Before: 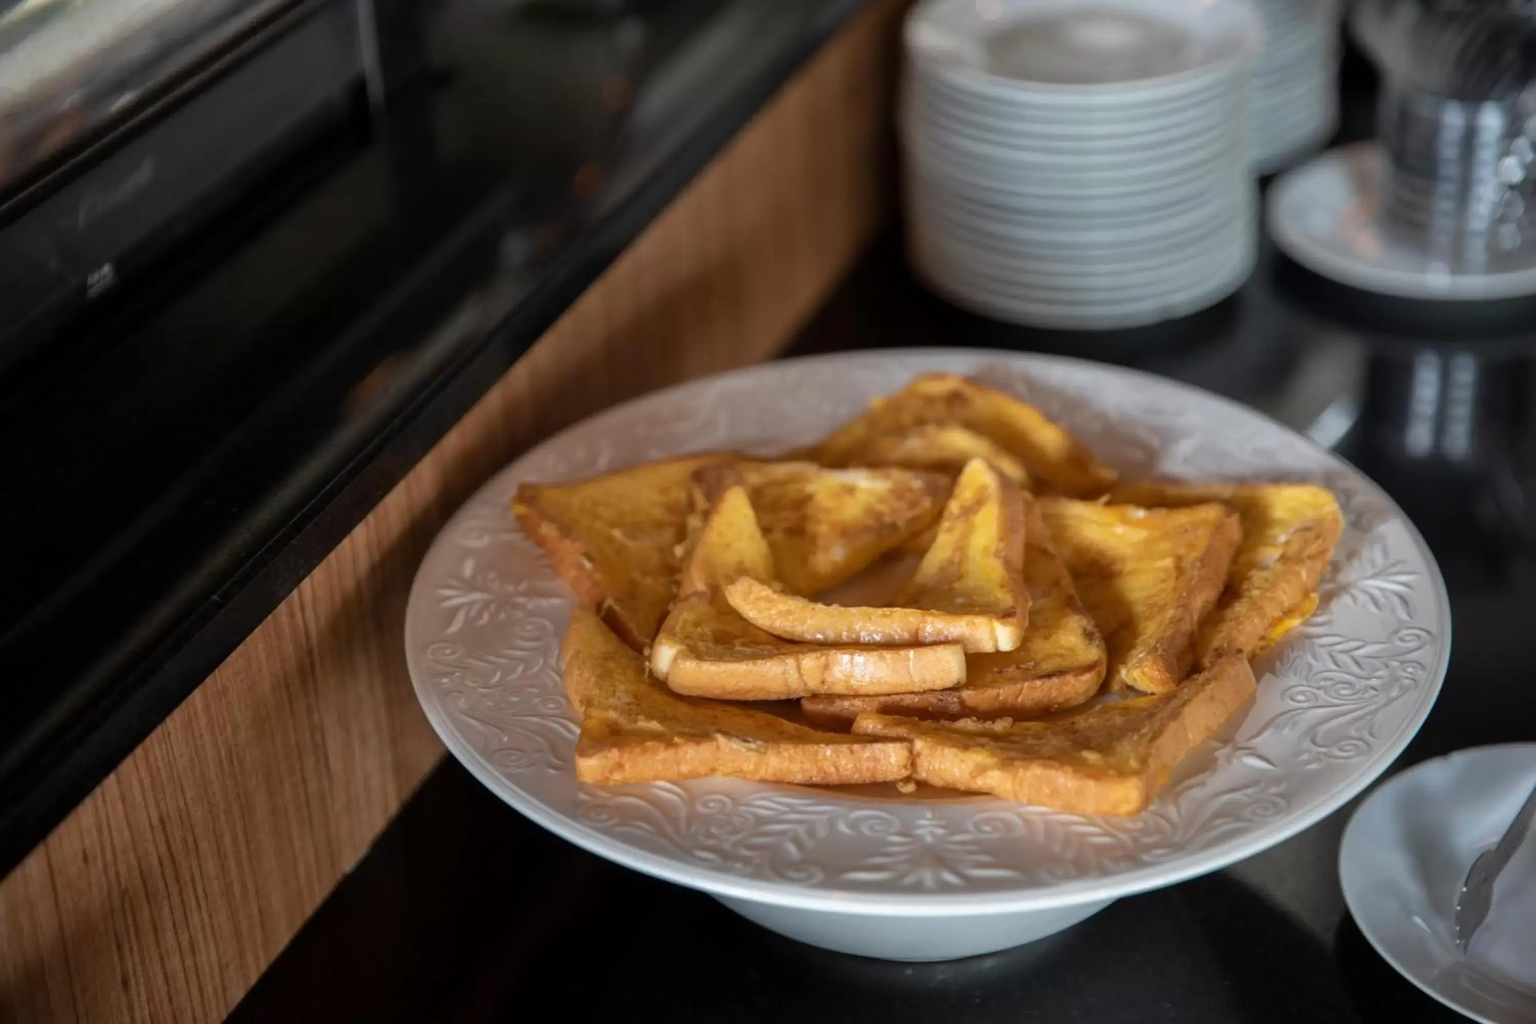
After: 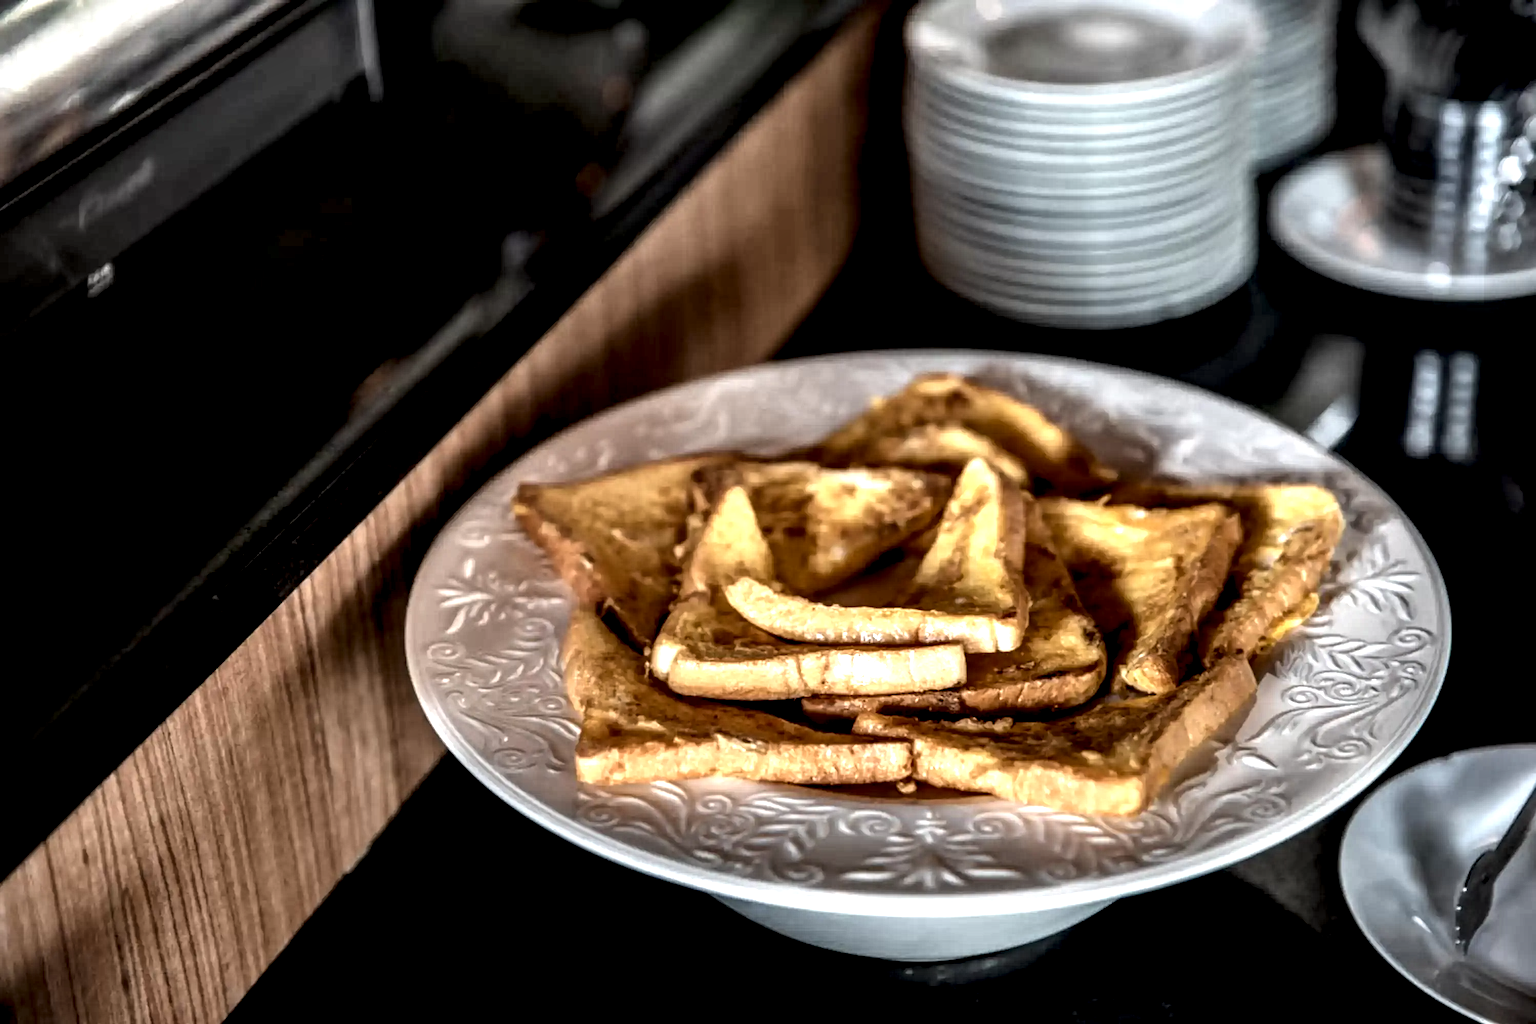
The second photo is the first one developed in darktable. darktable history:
local contrast: highlights 114%, shadows 41%, detail 294%
exposure: exposure -0.248 EV, compensate exposure bias true, compensate highlight preservation false
